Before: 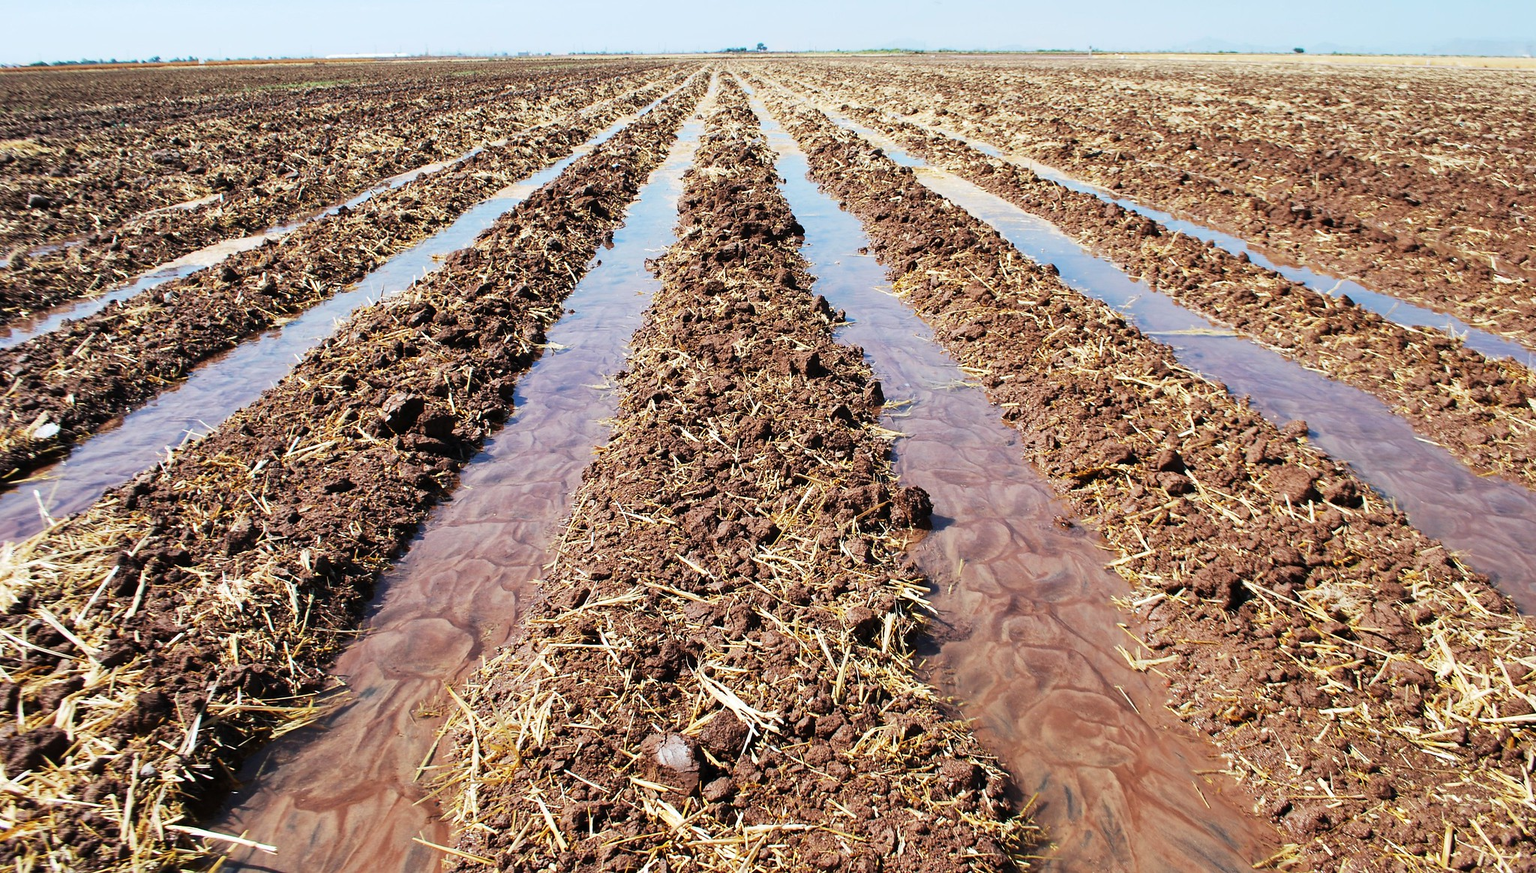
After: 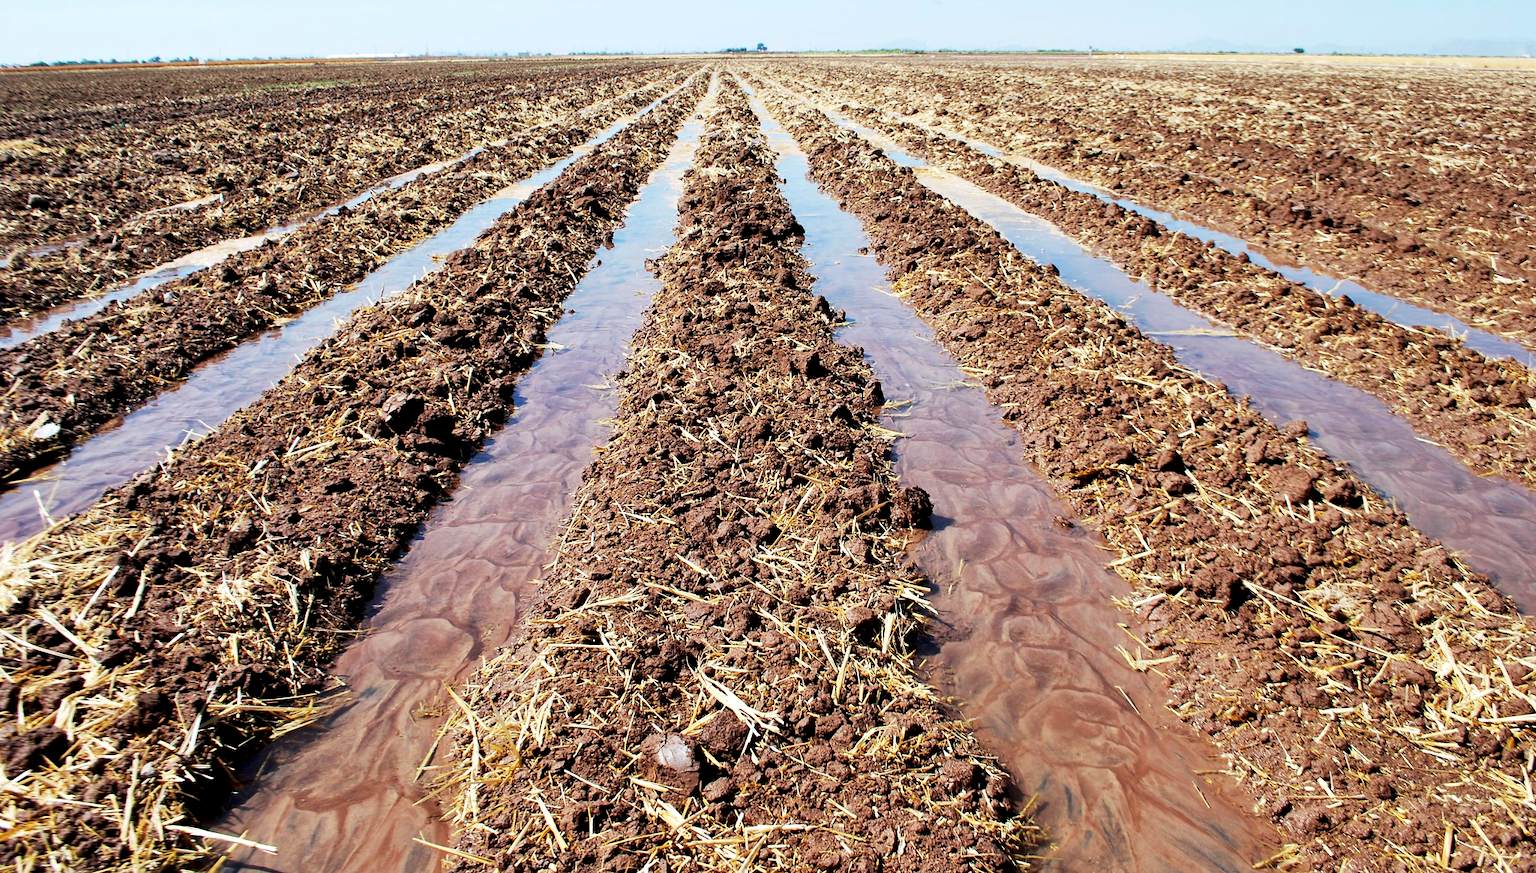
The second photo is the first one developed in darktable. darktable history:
exposure: black level correction 0.007, exposure 0.098 EV, compensate highlight preservation false
